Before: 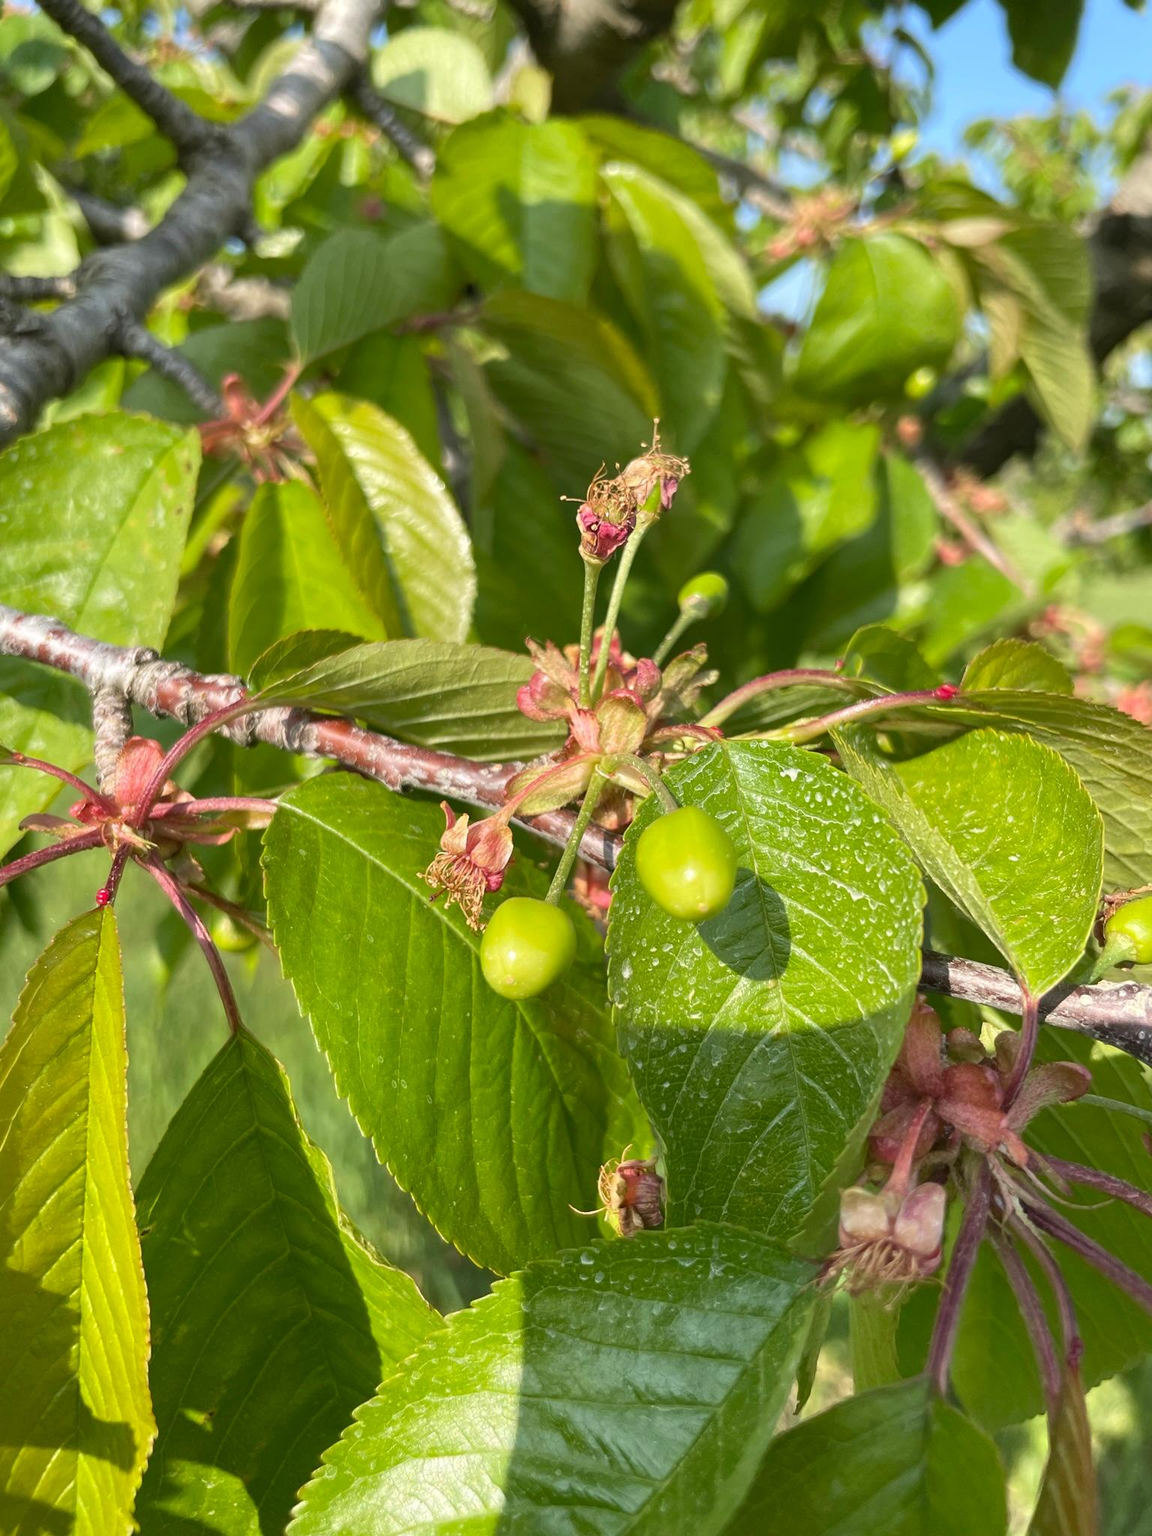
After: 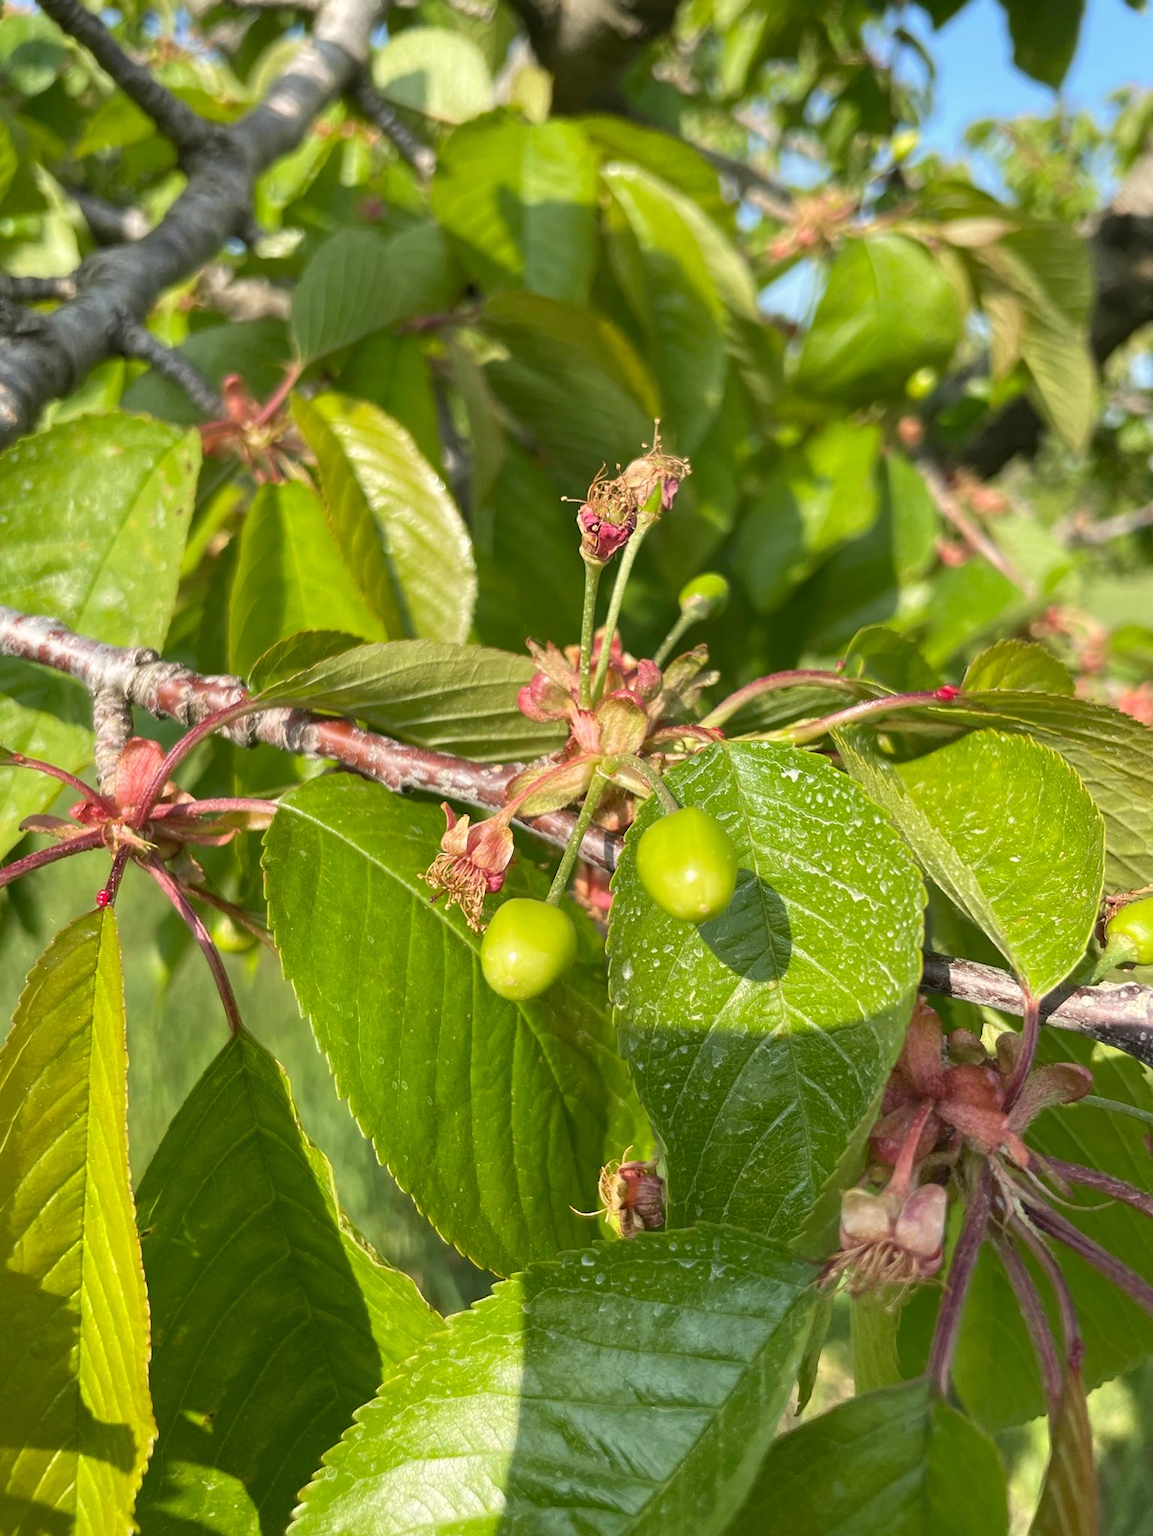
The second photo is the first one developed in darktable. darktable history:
crop: bottom 0.071%
white balance: red 1.009, blue 0.985
